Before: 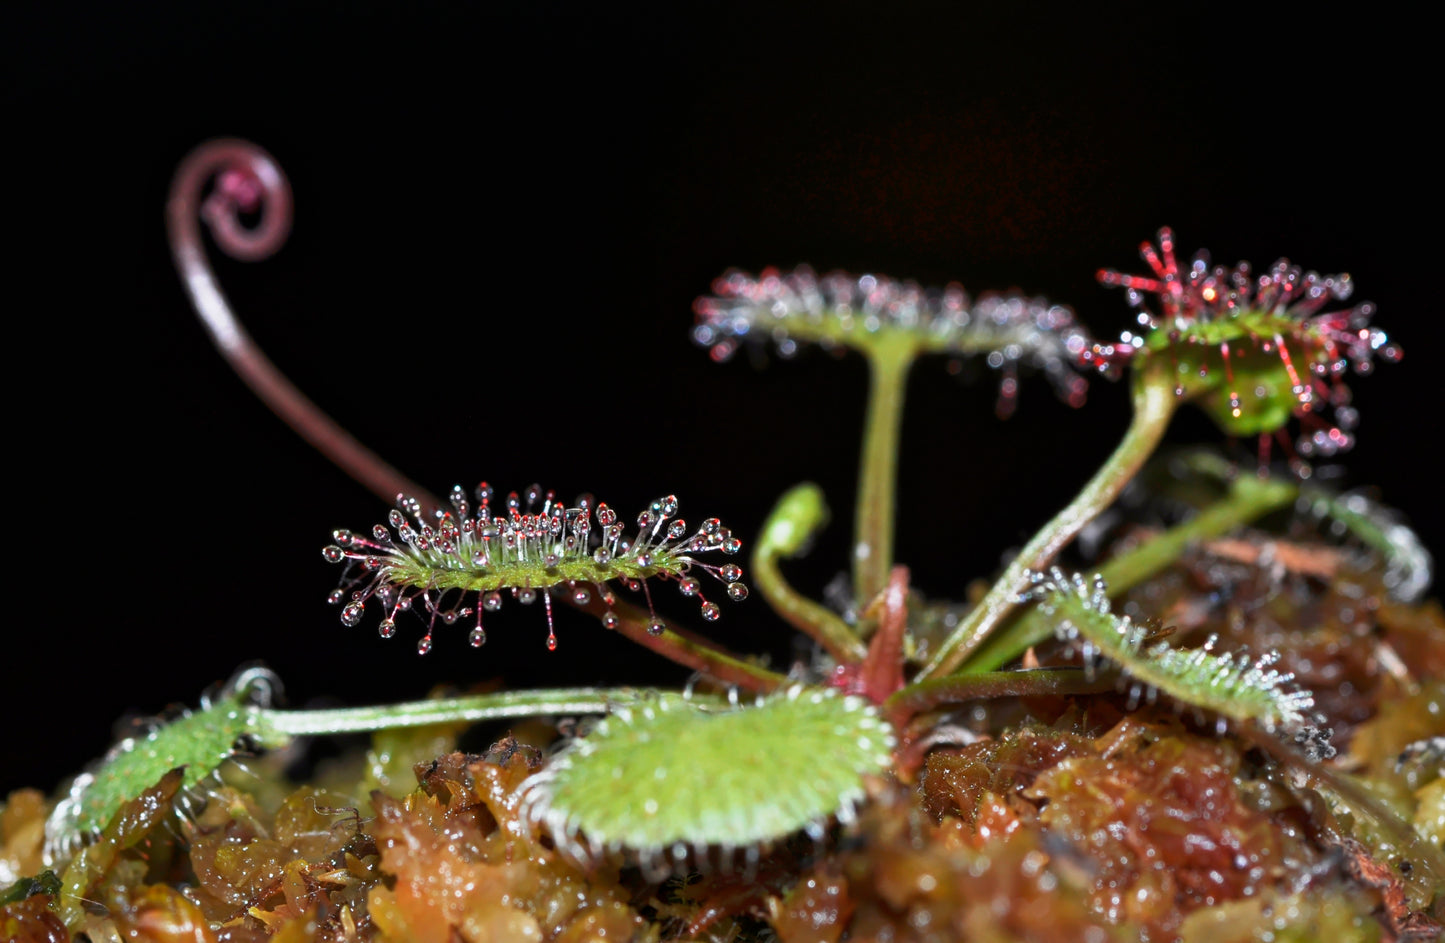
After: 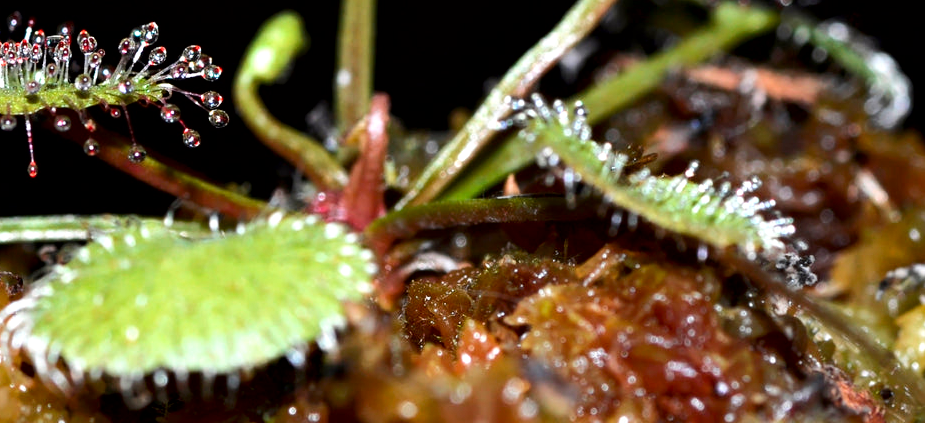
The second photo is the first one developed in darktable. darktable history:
crop and rotate: left 35.946%, top 50.228%, bottom 4.912%
tone curve: curves: ch0 [(0, 0) (0.003, 0.003) (0.011, 0.01) (0.025, 0.023) (0.044, 0.041) (0.069, 0.064) (0.1, 0.092) (0.136, 0.125) (0.177, 0.163) (0.224, 0.207) (0.277, 0.255) (0.335, 0.309) (0.399, 0.375) (0.468, 0.459) (0.543, 0.548) (0.623, 0.629) (0.709, 0.716) (0.801, 0.808) (0.898, 0.911) (1, 1)], color space Lab, independent channels, preserve colors none
tone equalizer: -8 EV -0.714 EV, -7 EV -0.674 EV, -6 EV -0.615 EV, -5 EV -0.371 EV, -3 EV 0.405 EV, -2 EV 0.6 EV, -1 EV 0.685 EV, +0 EV 0.752 EV, mask exposure compensation -0.491 EV
exposure: black level correction 0.009, exposure -0.163 EV, compensate highlight preservation false
